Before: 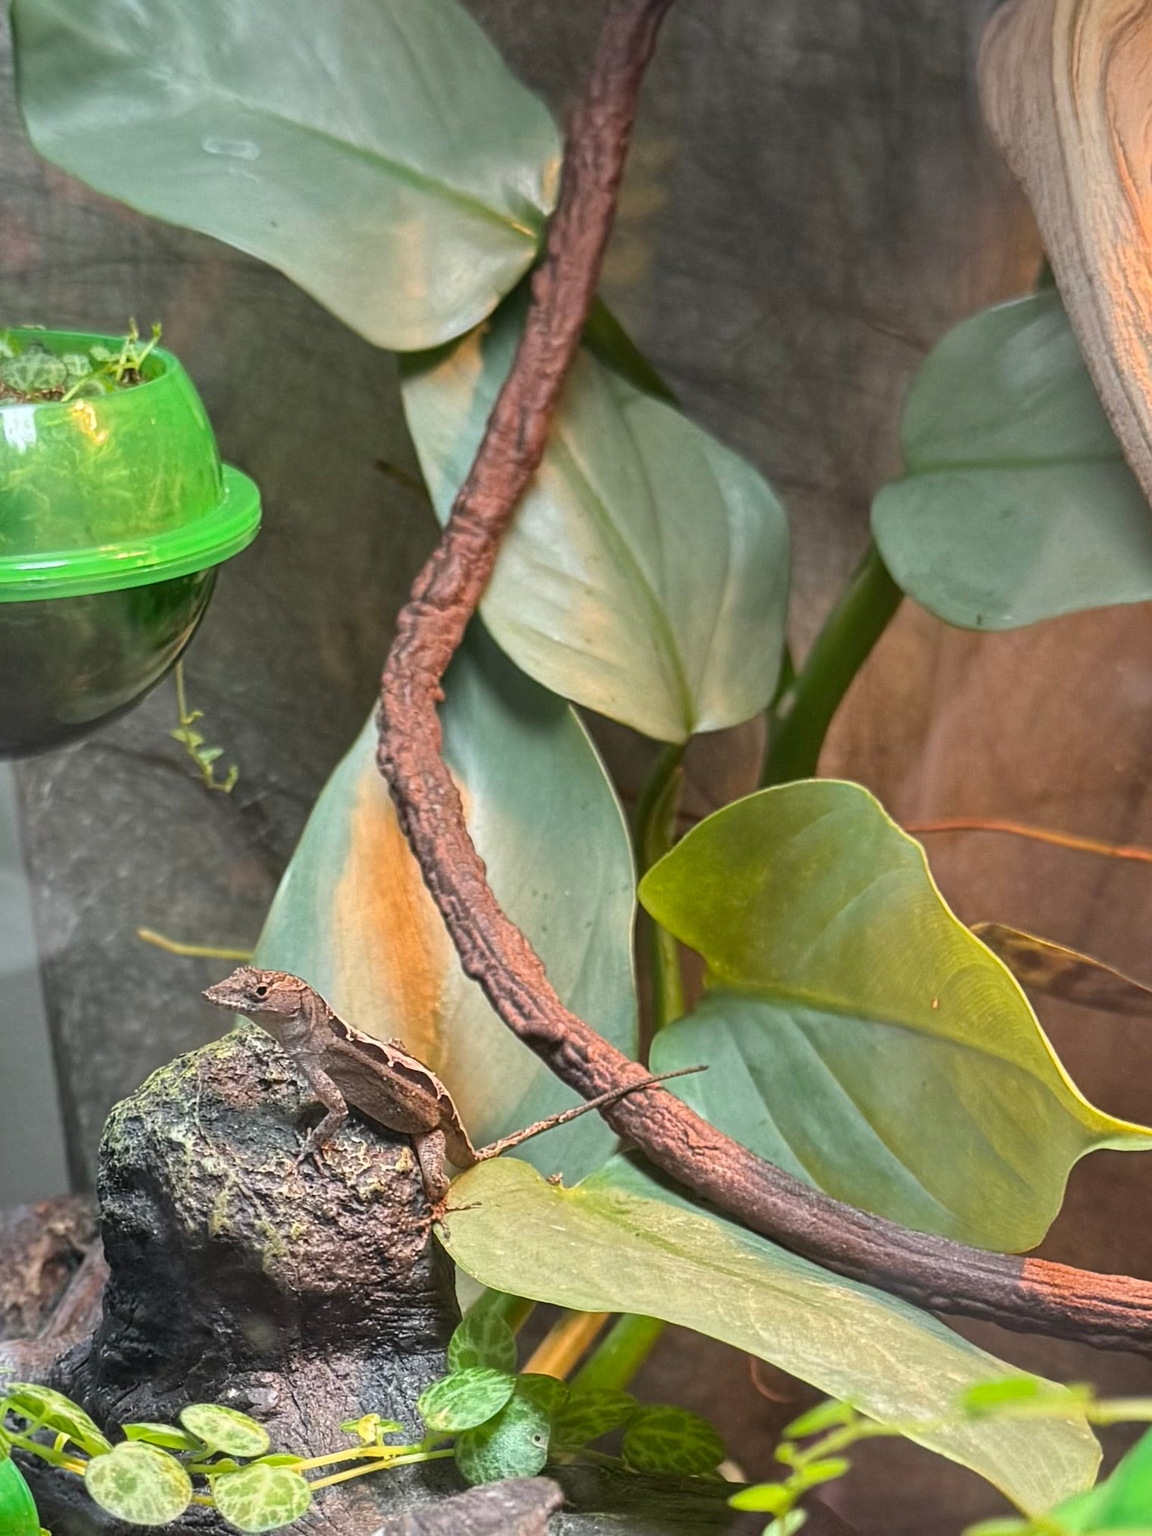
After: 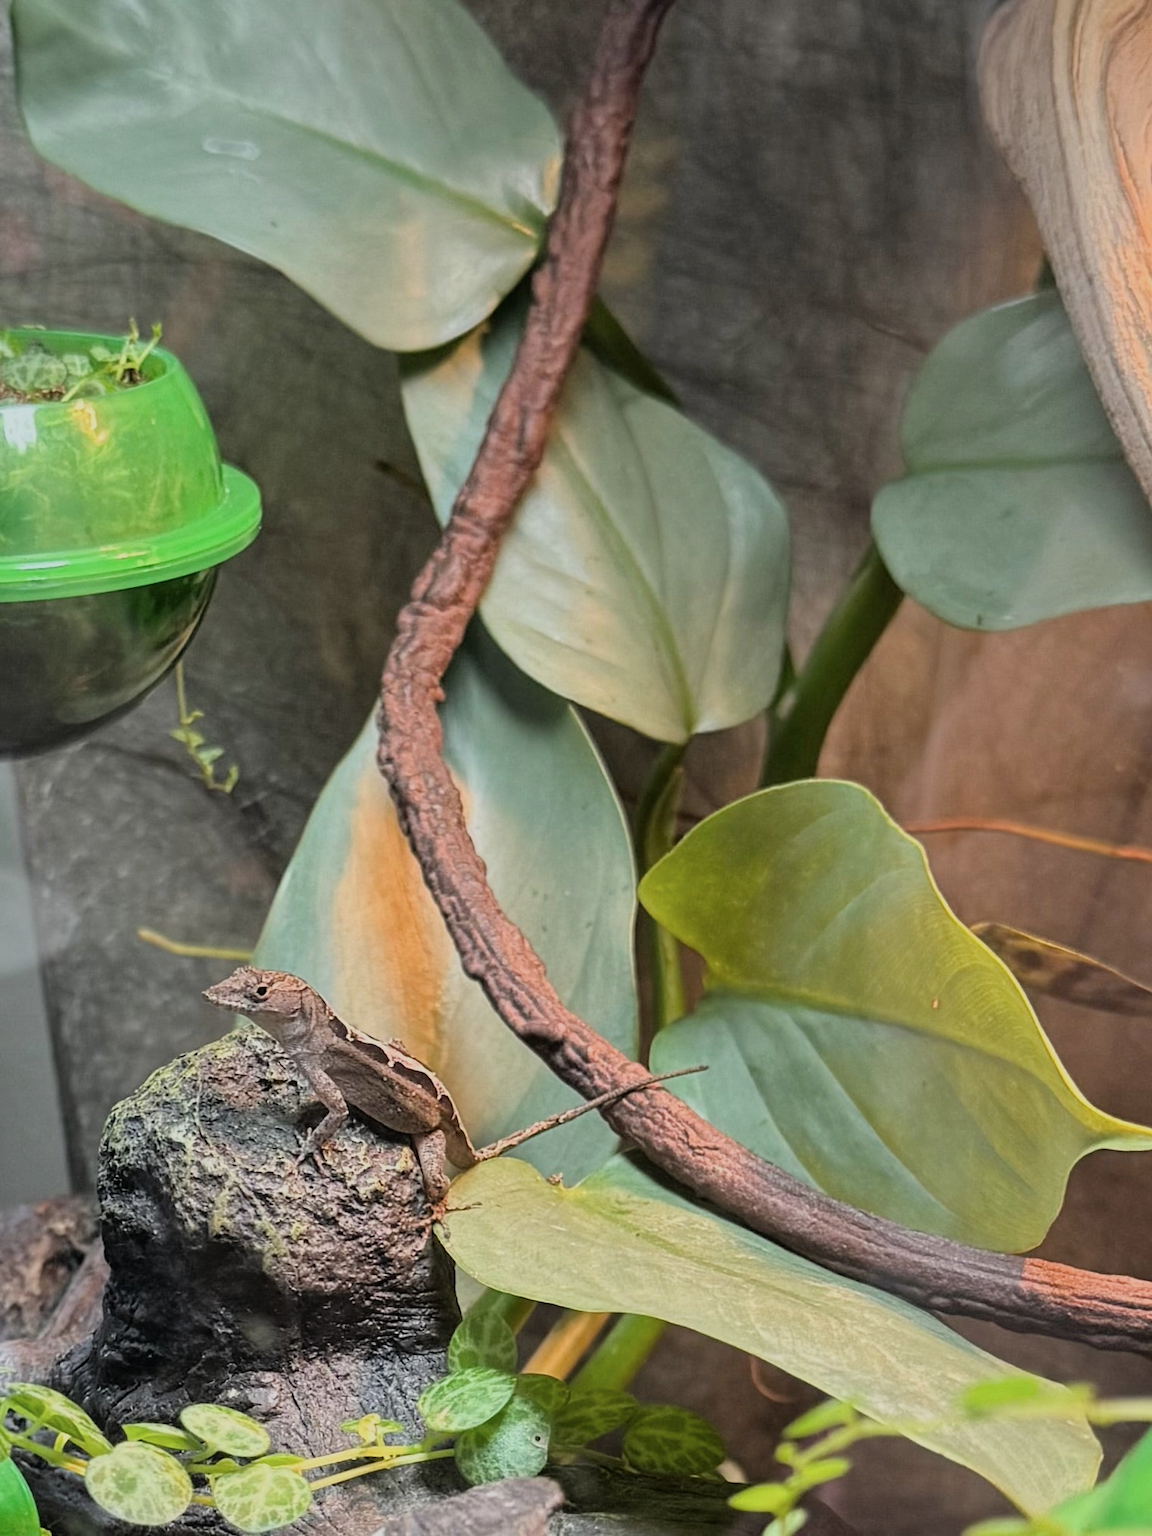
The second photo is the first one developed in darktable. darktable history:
filmic rgb: black relative exposure -11.88 EV, white relative exposure 5.43 EV, threshold 3 EV, hardness 4.49, latitude 50%, contrast 1.14, color science v5 (2021), contrast in shadows safe, contrast in highlights safe, enable highlight reconstruction true
color balance: contrast -15%
